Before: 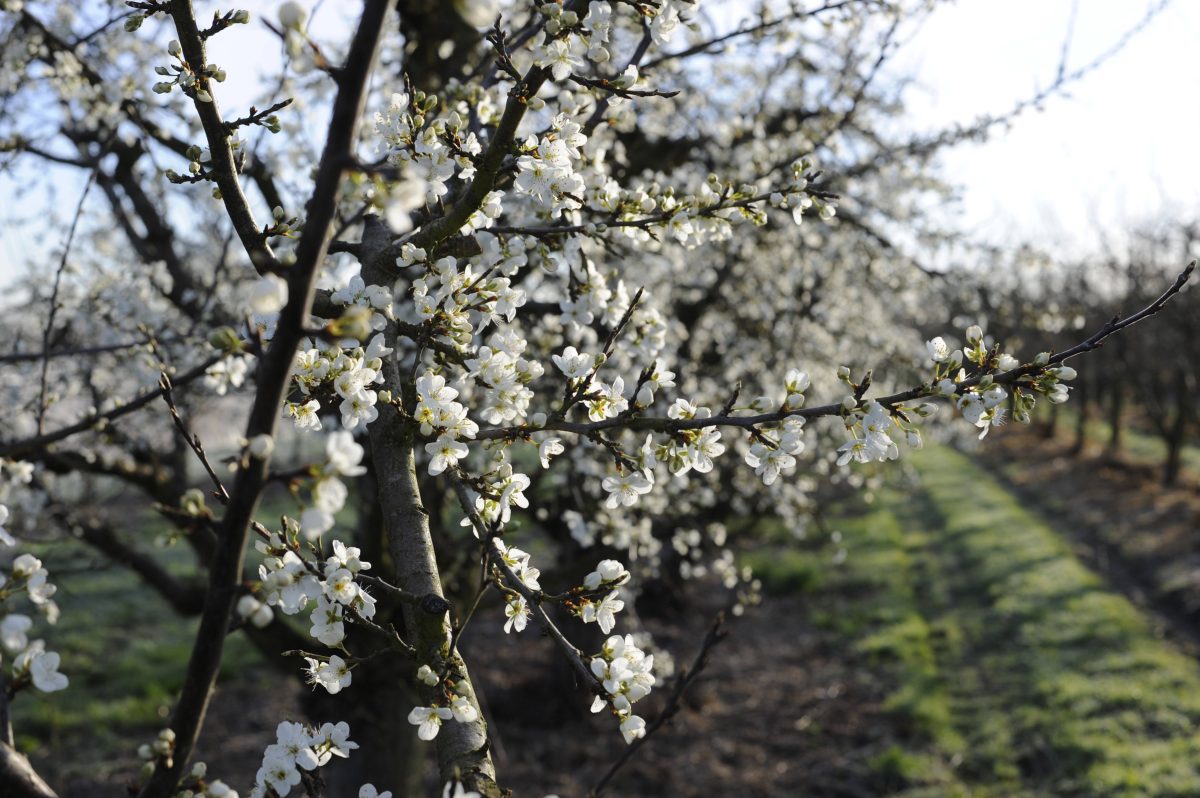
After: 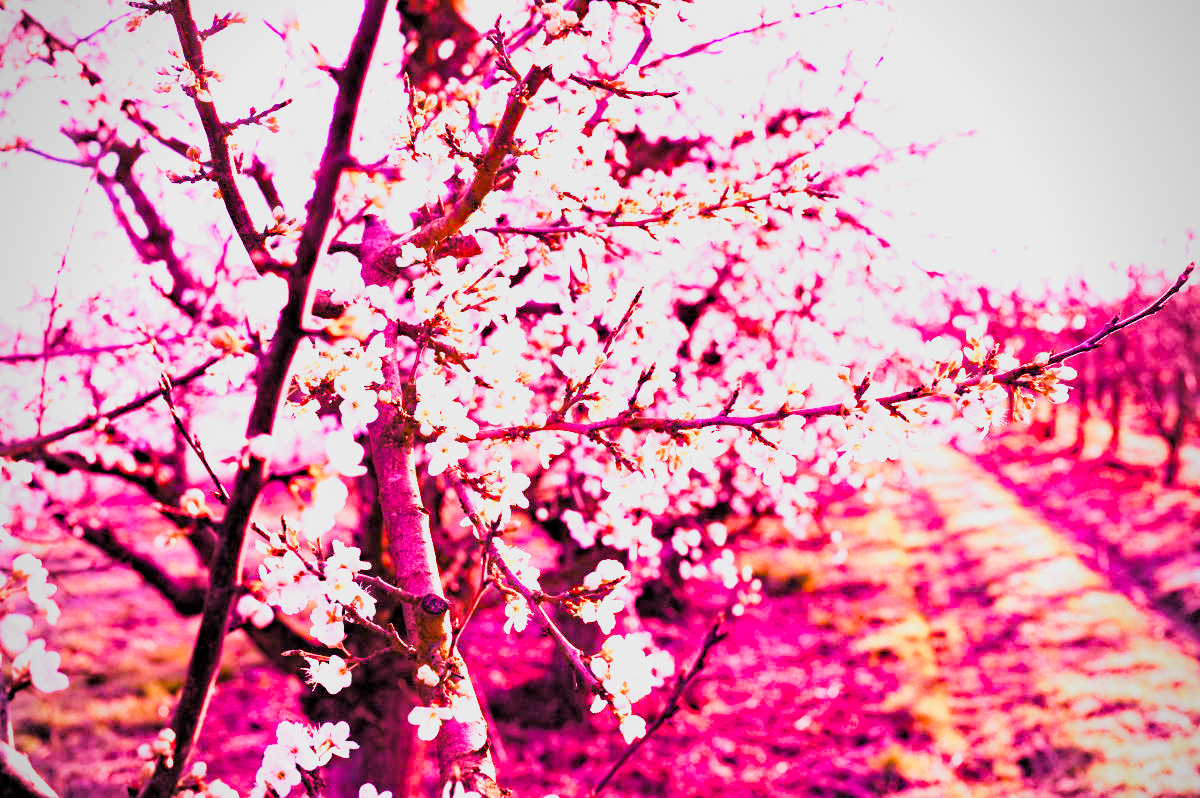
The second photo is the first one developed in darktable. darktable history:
white balance: red 2.229, blue 1.46
highlight reconstruction: on, module defaults
local contrast: highlights 100%, shadows 100%, detail 120%, midtone range 0.2
contrast brightness saturation: contrast 0.2, brightness 0.16, saturation 0.22
color balance rgb: perceptual saturation grading › global saturation 25%, perceptual brilliance grading › mid-tones 10%, perceptual brilliance grading › shadows 15%, global vibrance 20%
filmic: grey point source 18, black point source -8.65, white point source 2.45, grey point target 18, white point target 100, output power 2.2, latitude stops 2, contrast 1.5, saturation 100, global saturation 100
filmic rgb: black relative exposure -7.65 EV, white relative exposure 4.56 EV, hardness 3.61
haze removal: strength 0.29, distance 0.25, compatibility mode true, adaptive false
tone equalizer: on, module defaults
vibrance: on, module defaults
vignetting: fall-off radius 60.92%
exposure: black level correction 0, exposure 1.75 EV, compensate exposure bias true, compensate highlight preservation false
